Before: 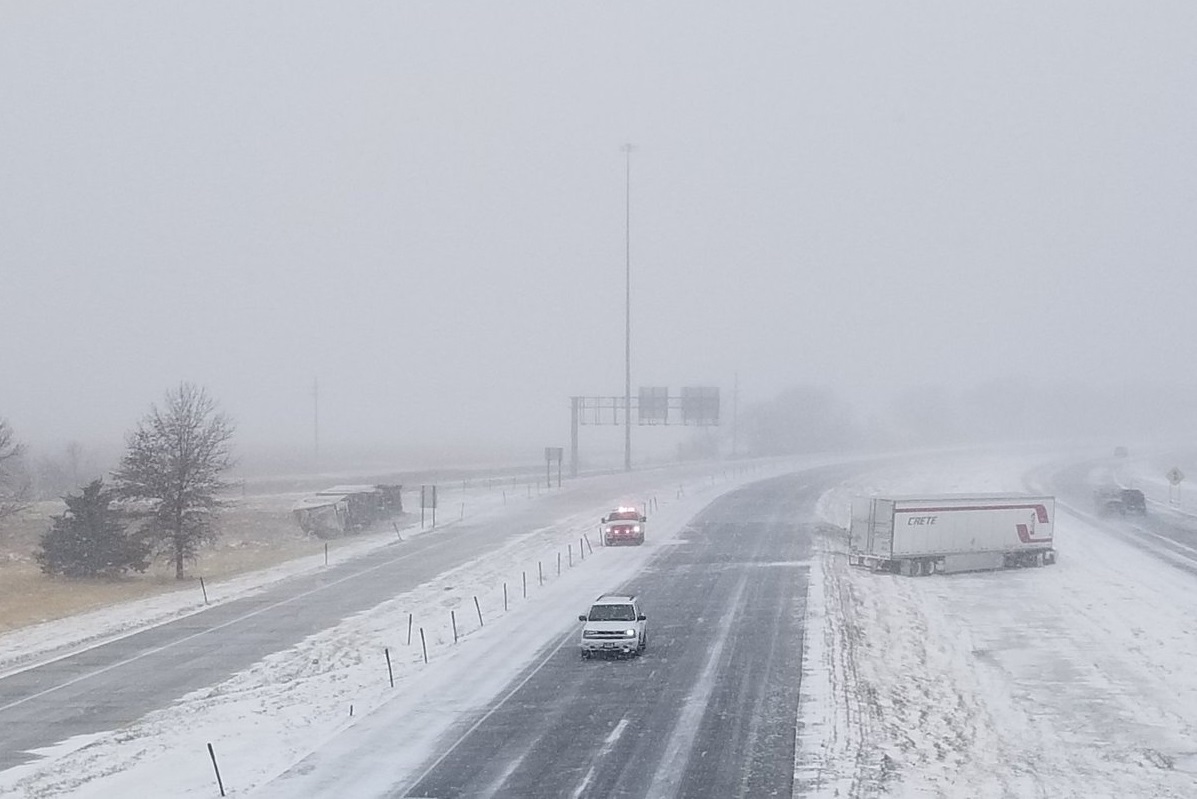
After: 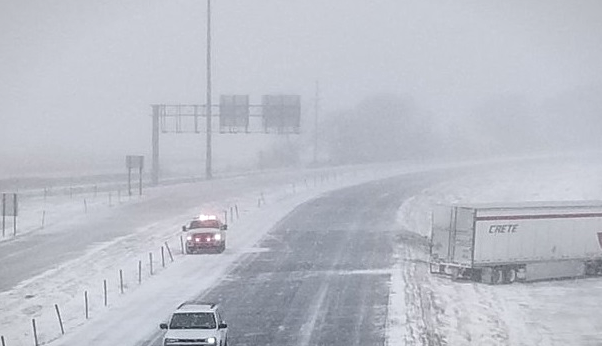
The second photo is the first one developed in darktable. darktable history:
vignetting: fall-off start 97.57%, fall-off radius 100.85%, width/height ratio 1.364
exposure: black level correction -0.005, exposure 0.05 EV, compensate highlight preservation false
local contrast: on, module defaults
crop: left 35.058%, top 36.588%, right 14.572%, bottom 20.053%
